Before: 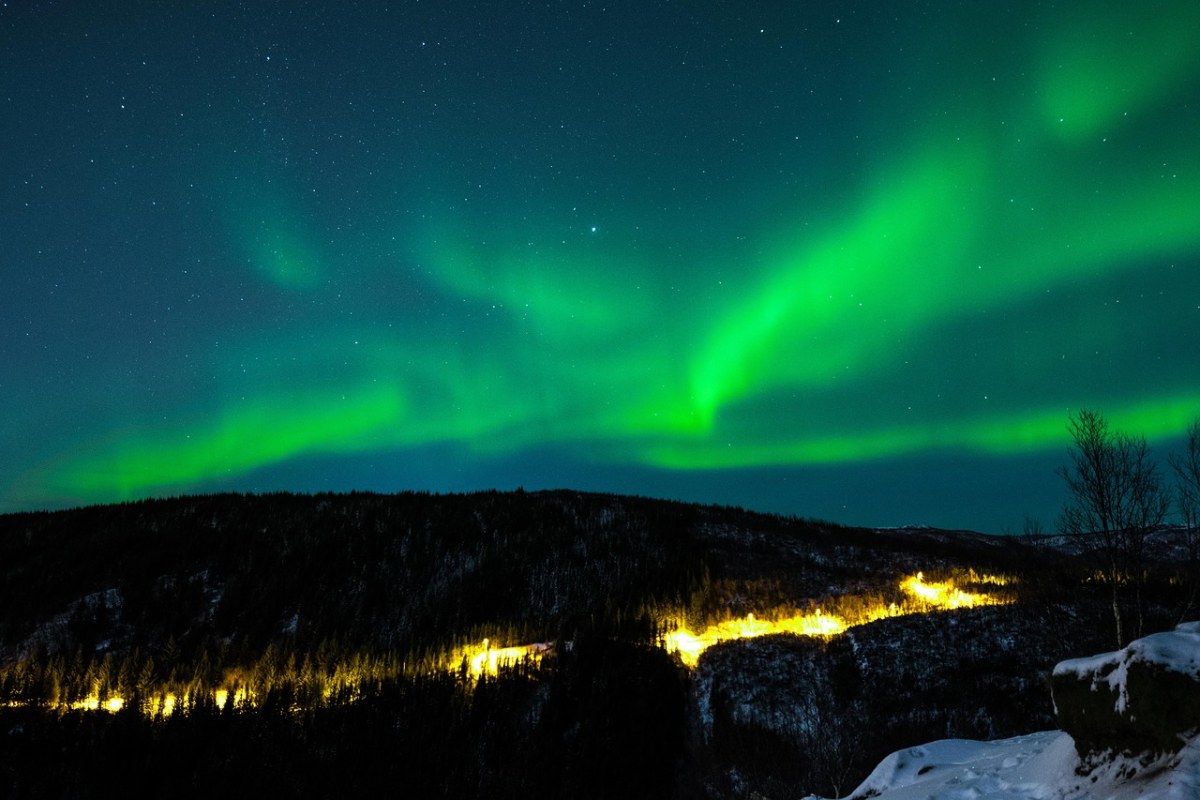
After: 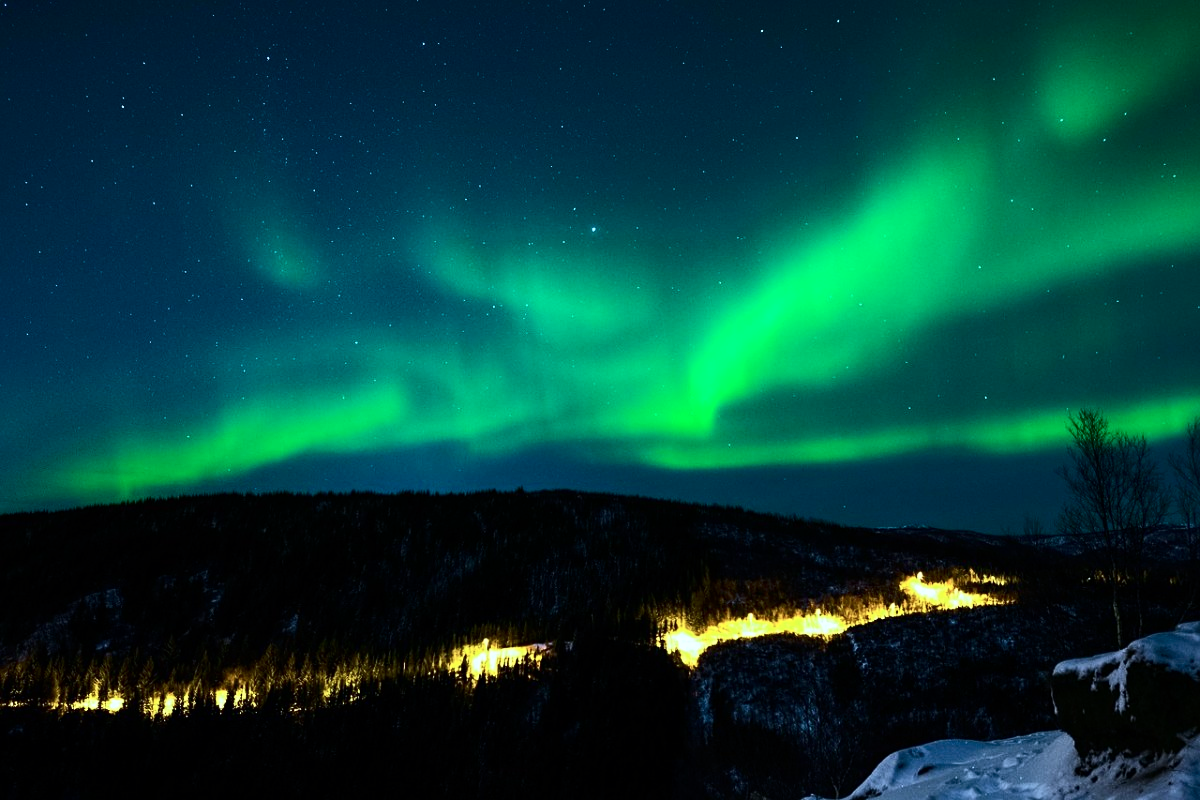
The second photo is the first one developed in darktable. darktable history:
color calibration: gray › normalize channels true, x 0.371, y 0.377, temperature 4301.02 K, gamut compression 0.004
sharpen: amount 0.216
contrast brightness saturation: contrast 0.279
